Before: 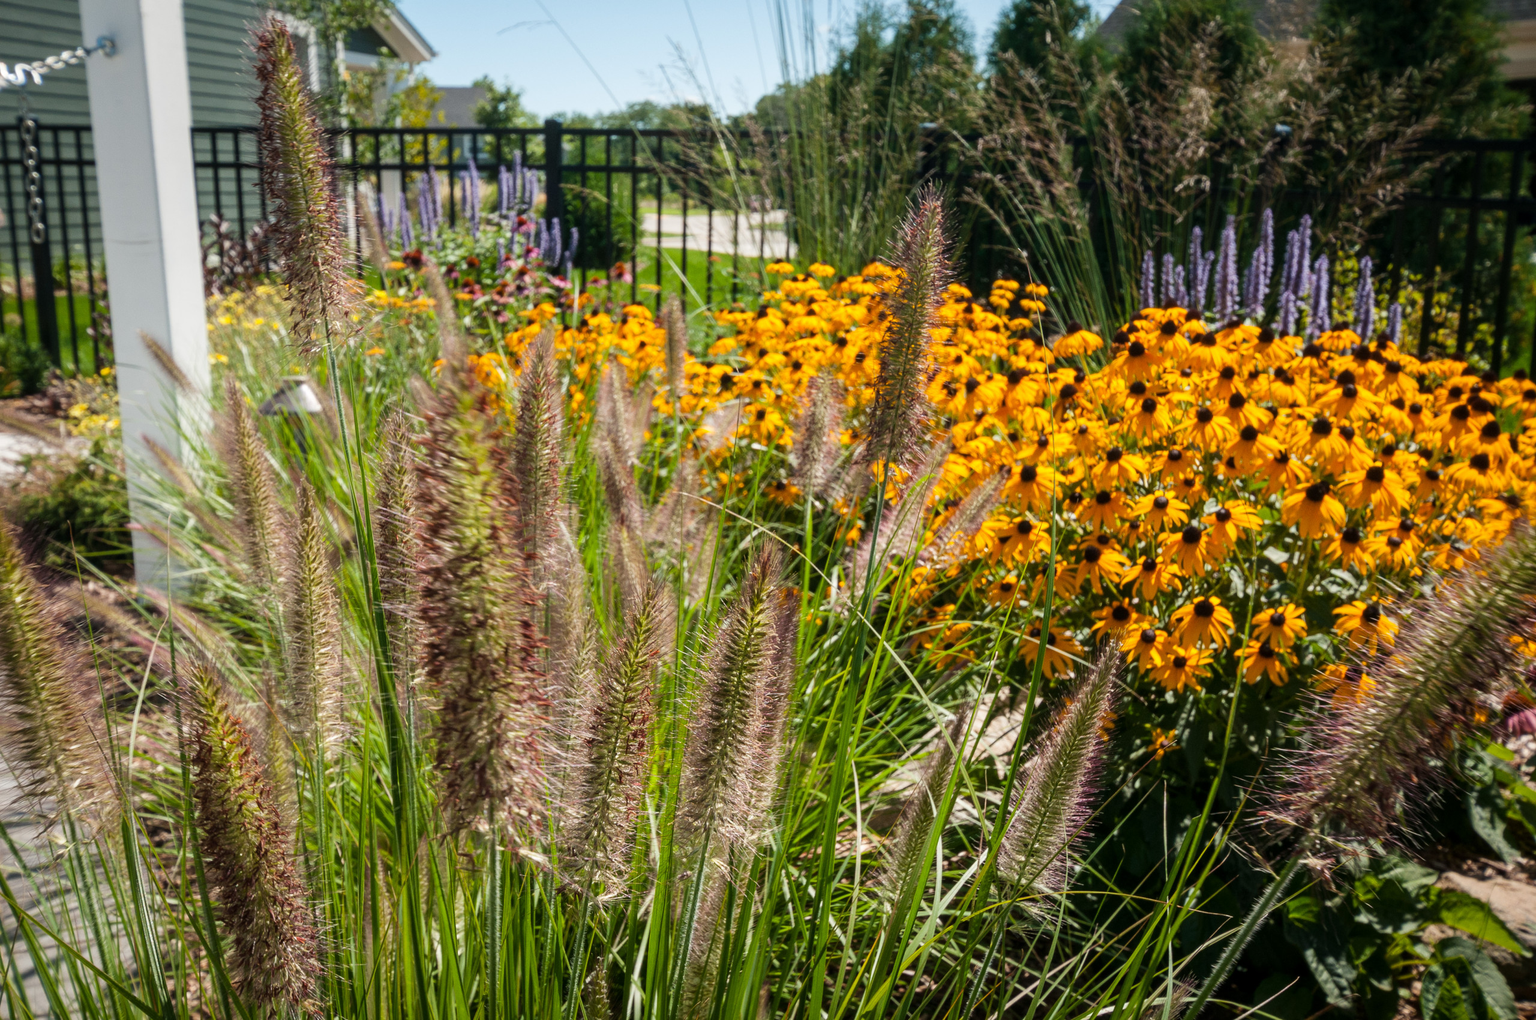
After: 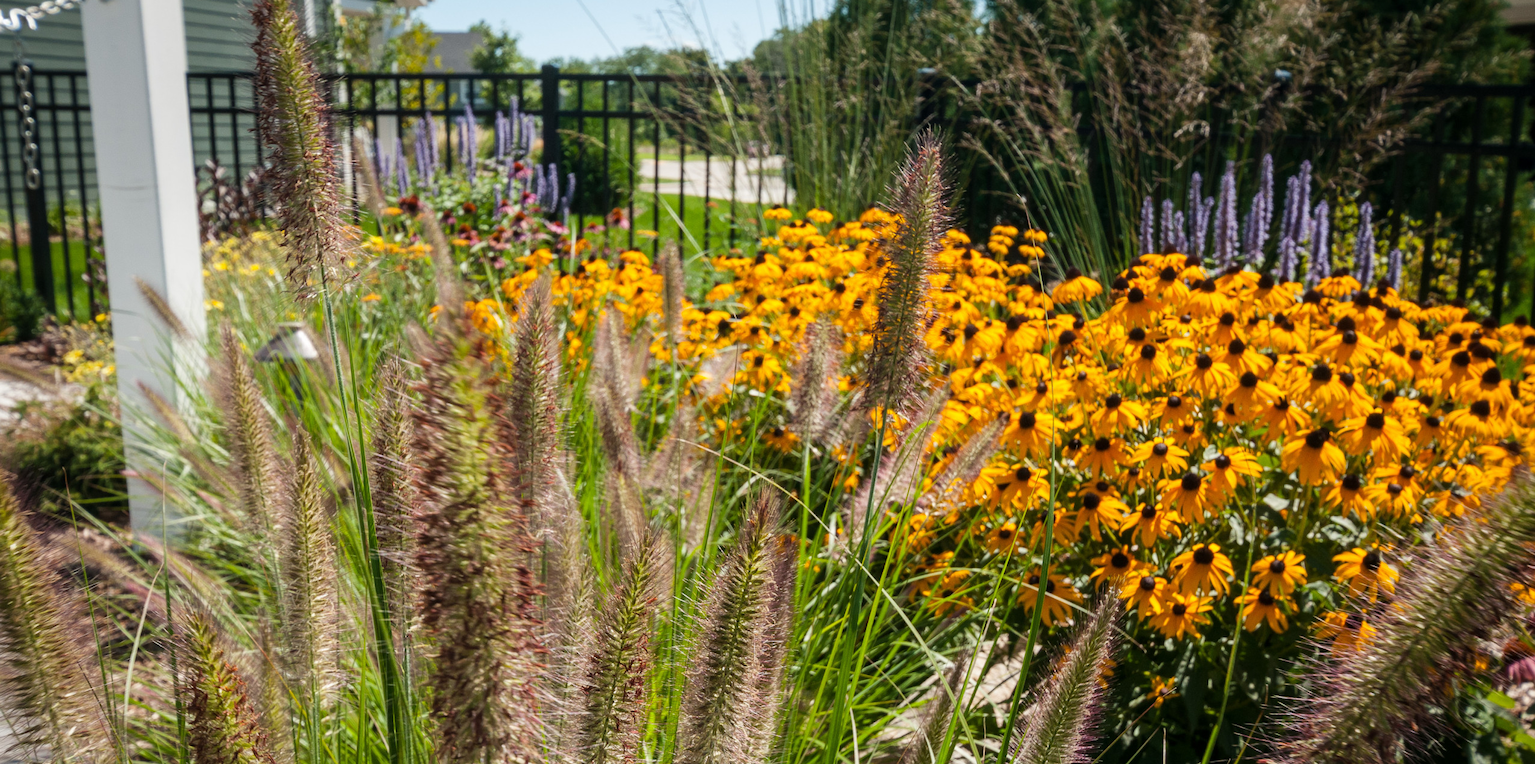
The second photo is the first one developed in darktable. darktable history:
crop: left 0.387%, top 5.469%, bottom 19.809%
